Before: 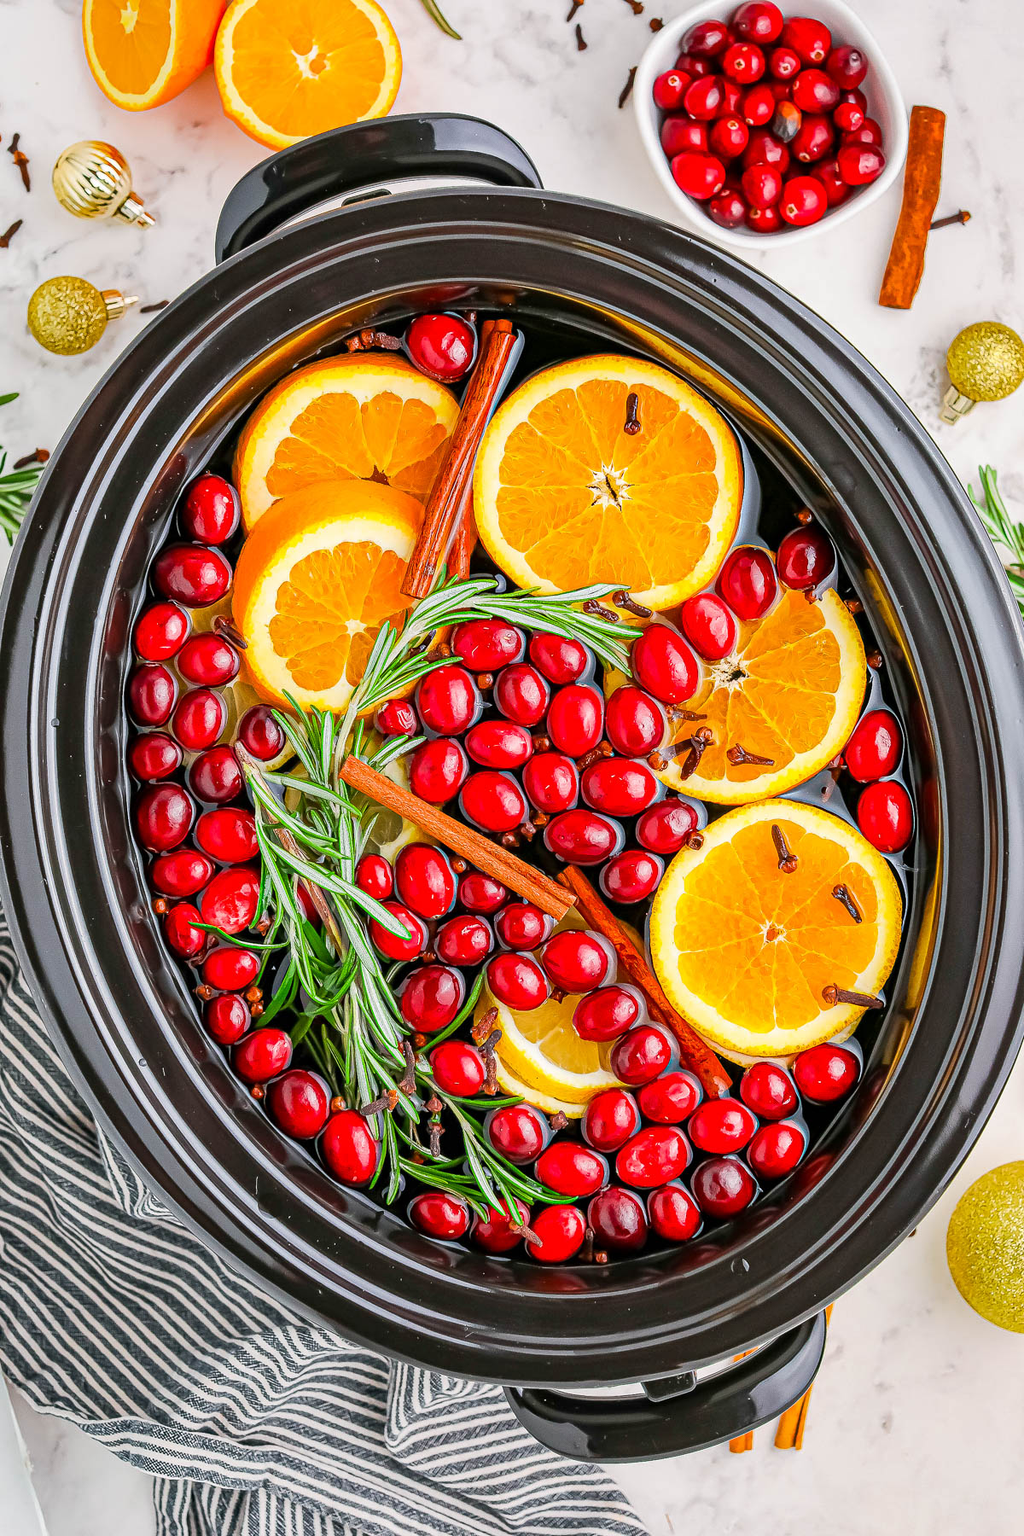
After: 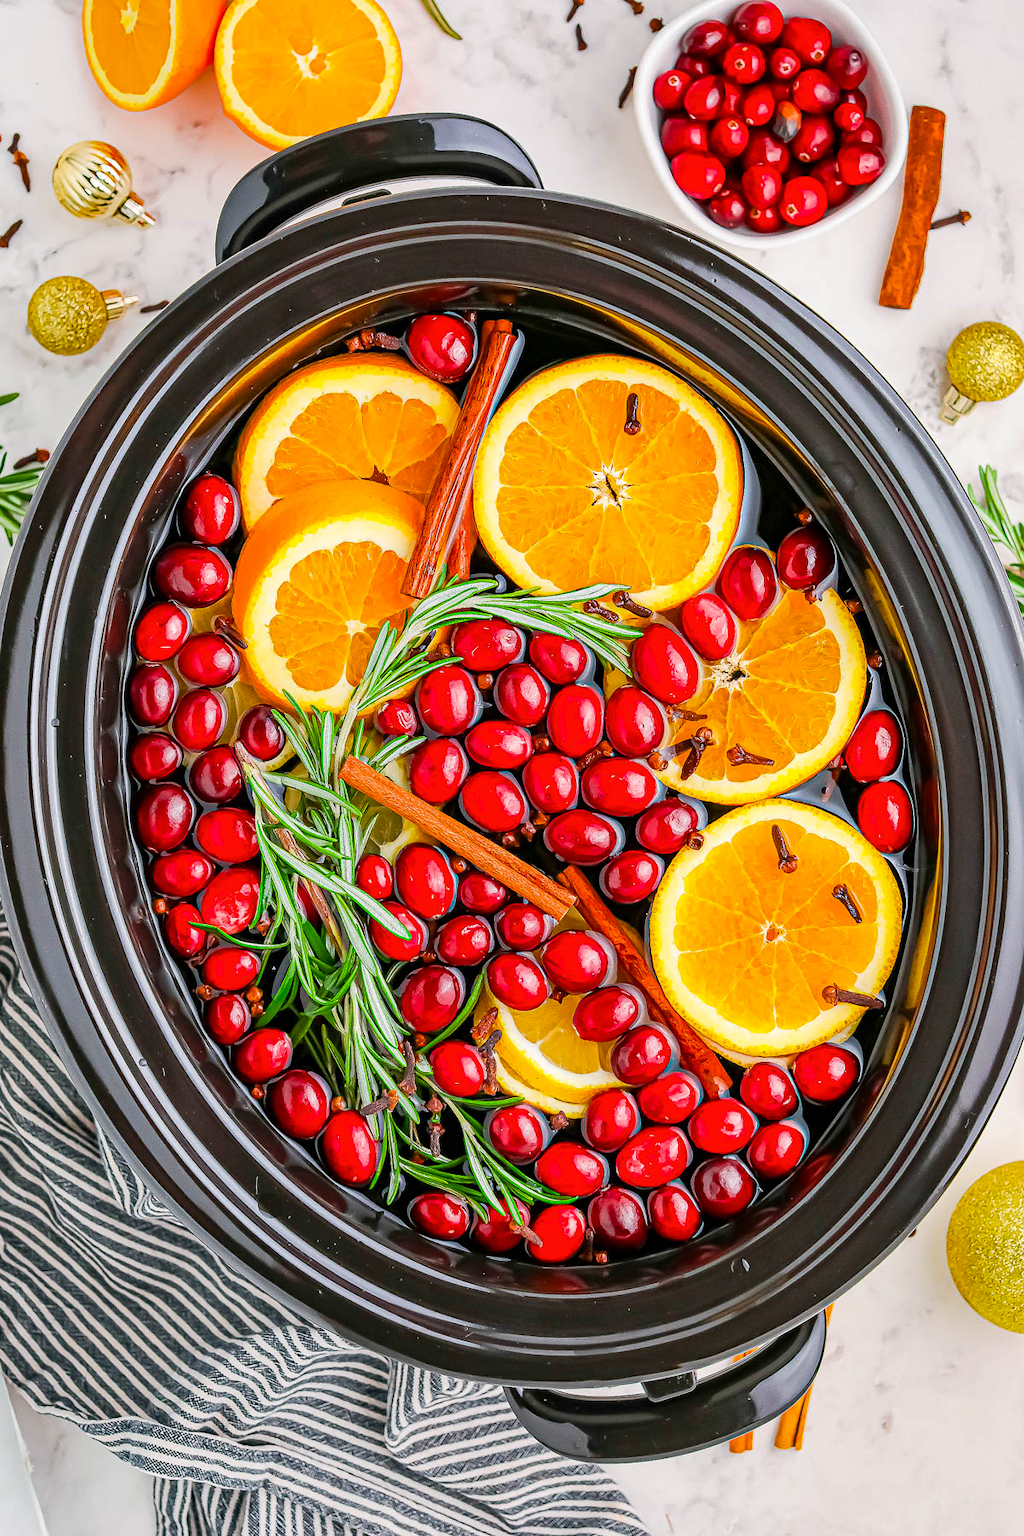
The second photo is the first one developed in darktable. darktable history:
color balance rgb: perceptual saturation grading › global saturation 1.474%, perceptual saturation grading › highlights -2.452%, perceptual saturation grading › mid-tones 3.843%, perceptual saturation grading › shadows 7.009%, global vibrance 23.617%
